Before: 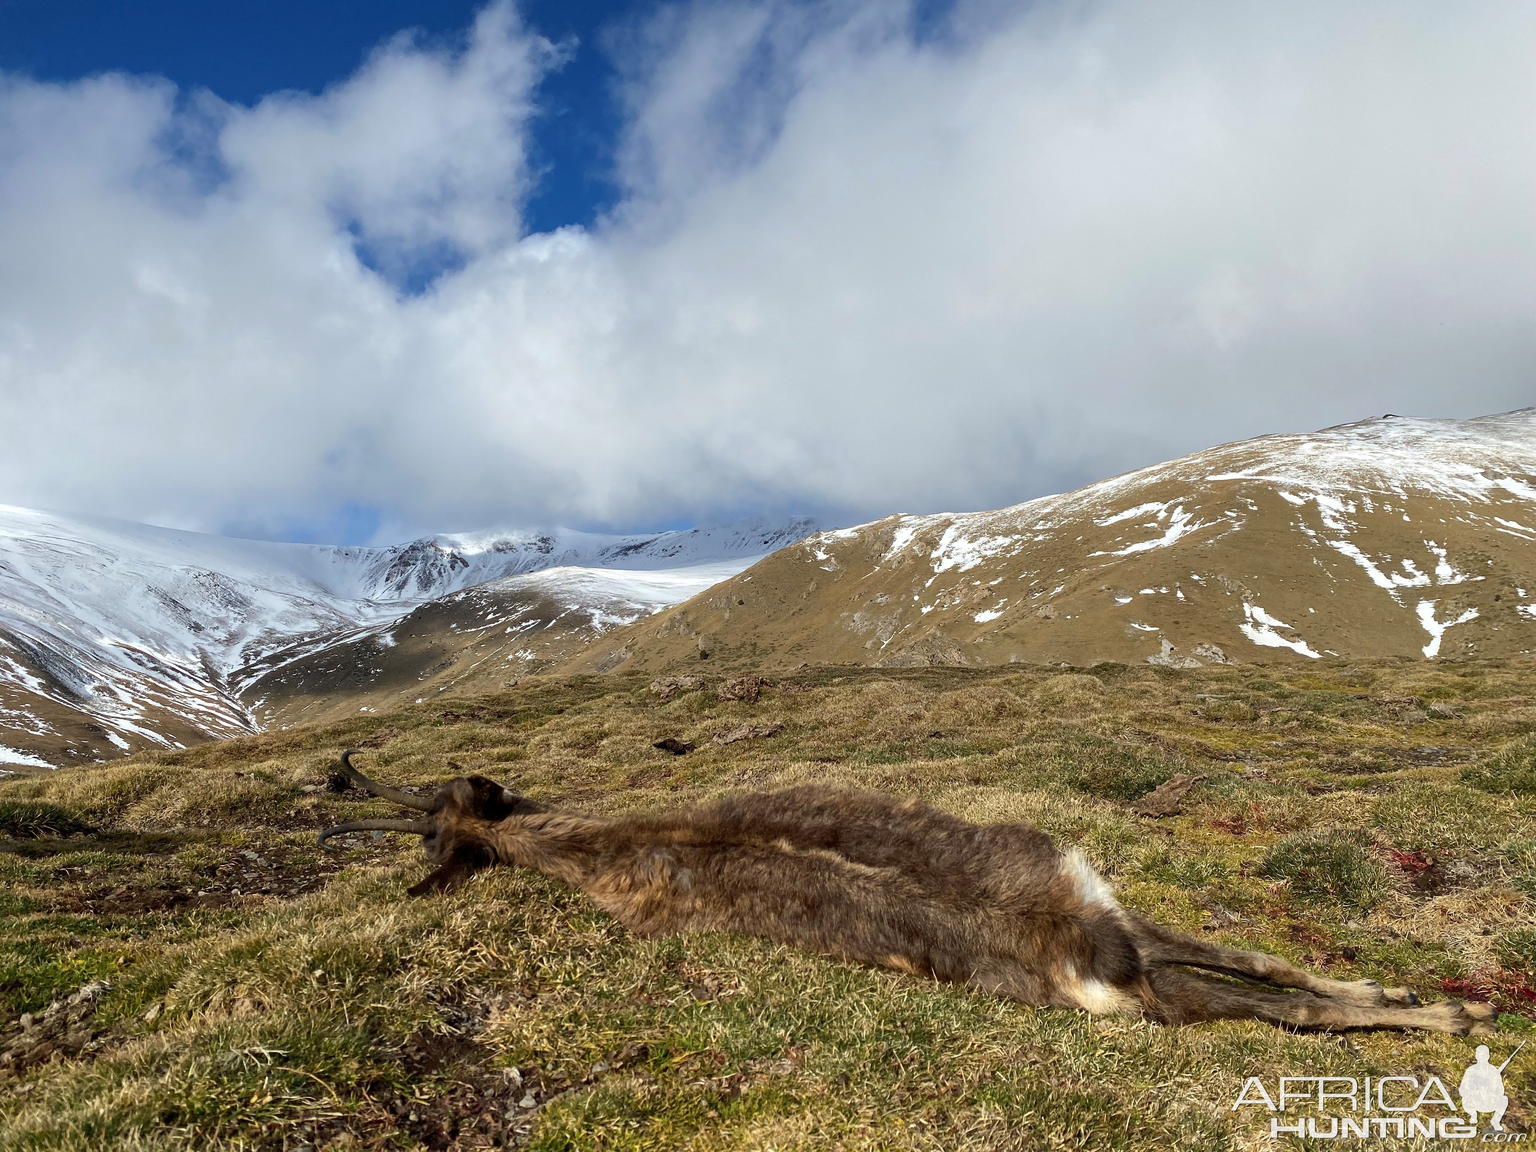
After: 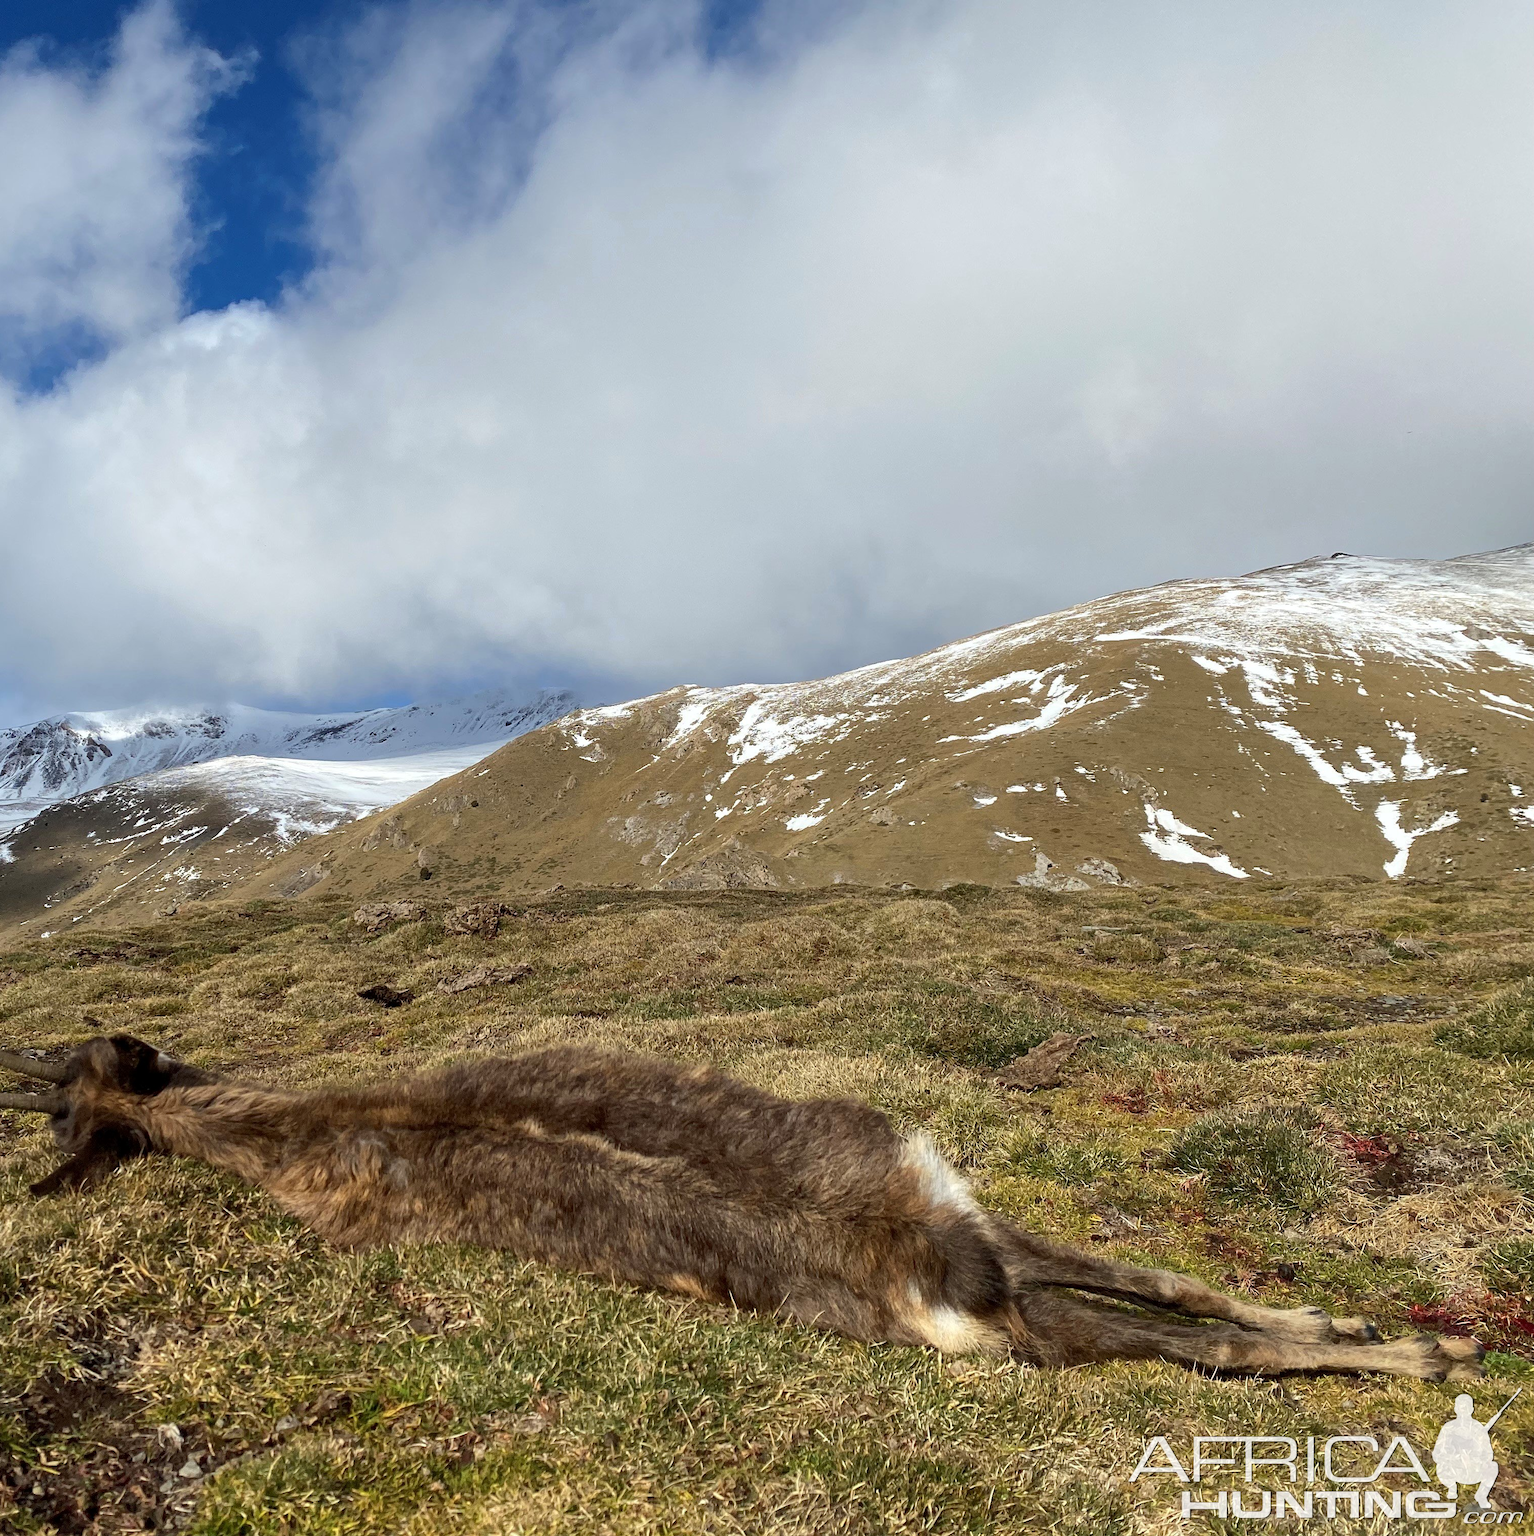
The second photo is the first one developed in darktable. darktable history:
local contrast: mode bilateral grid, contrast 15, coarseness 36, detail 105%, midtone range 0.2
crop and rotate: left 25.097%
